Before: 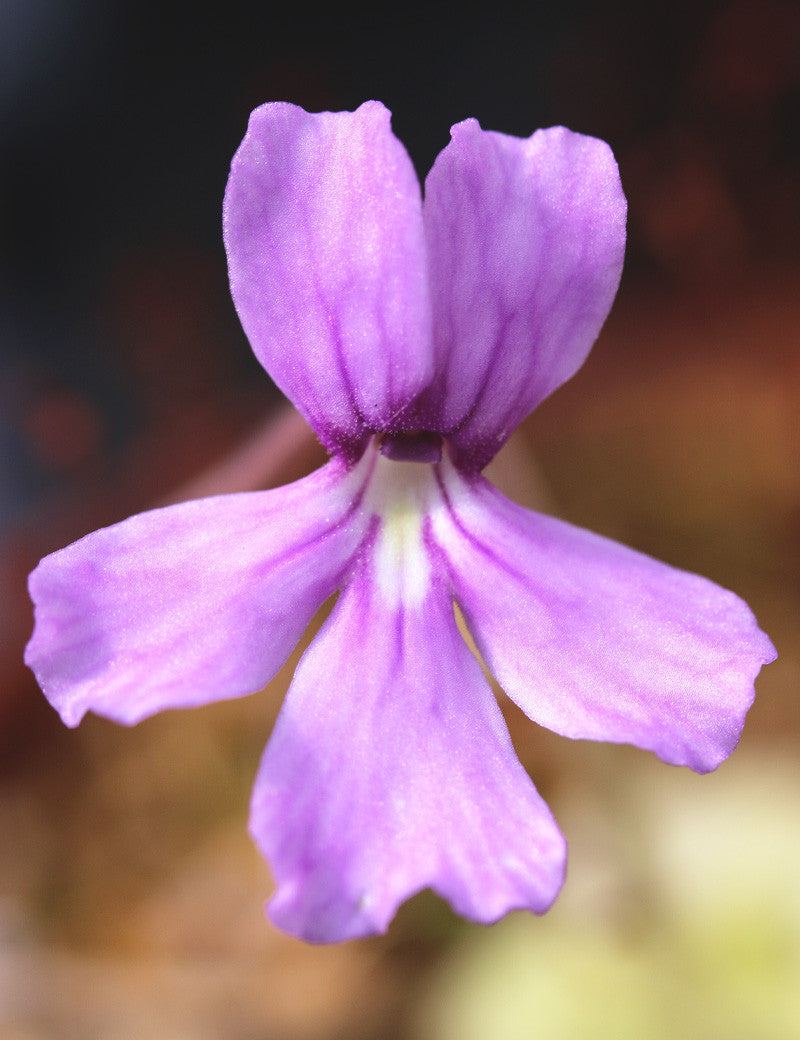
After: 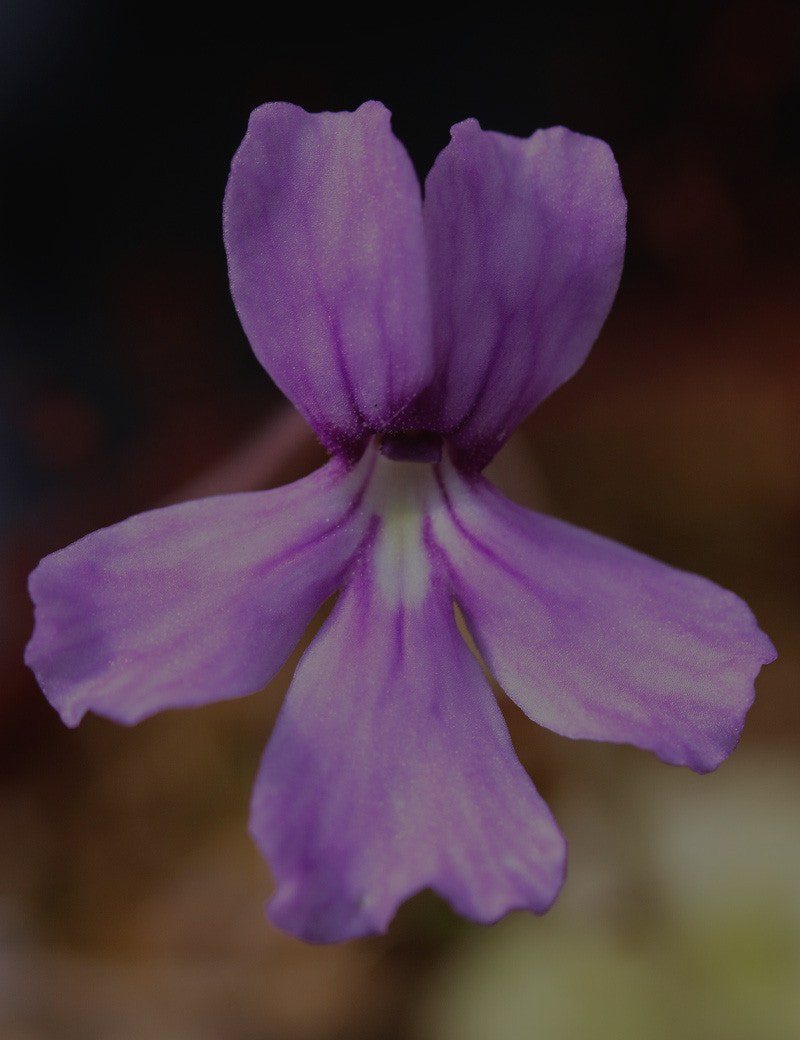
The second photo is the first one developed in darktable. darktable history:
exposure: exposure -2.067 EV, compensate highlight preservation false
